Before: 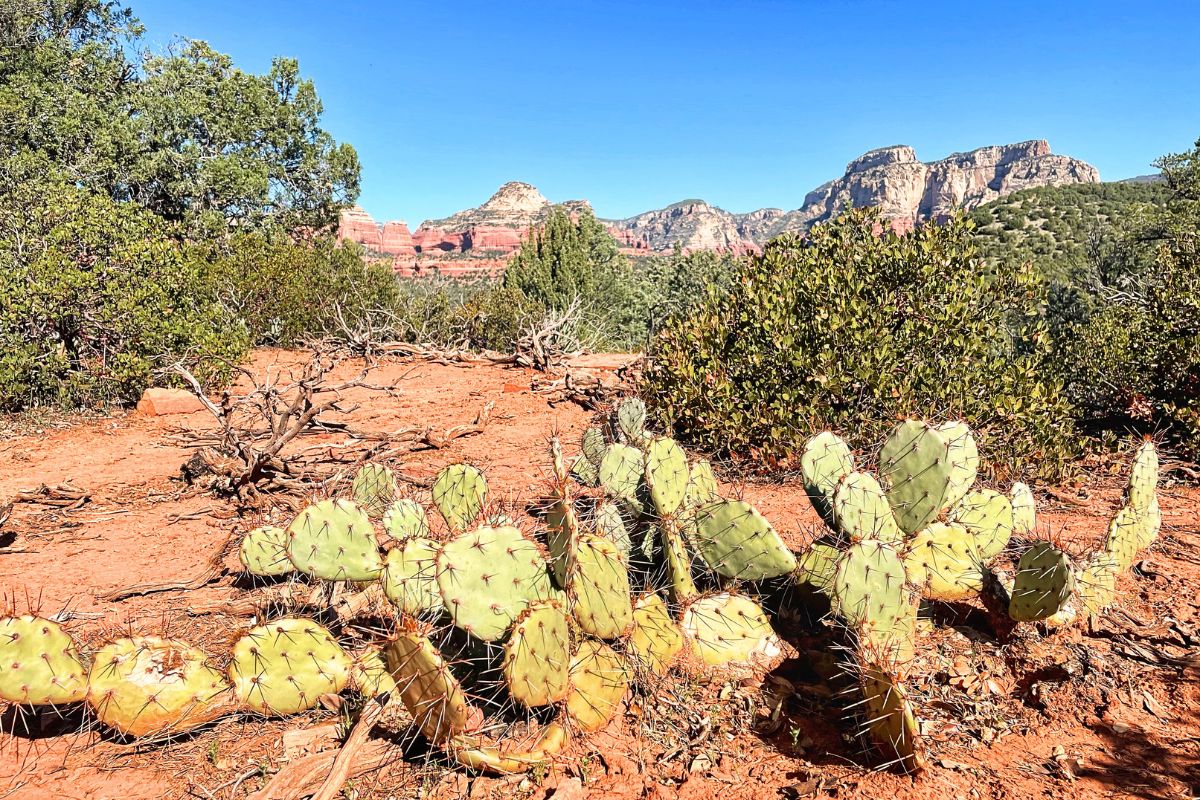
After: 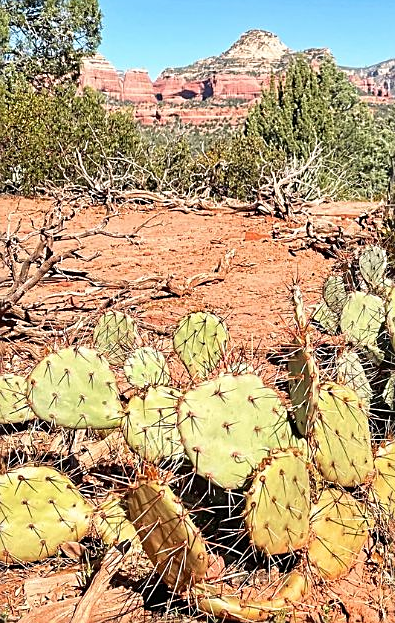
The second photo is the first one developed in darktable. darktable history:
crop and rotate: left 21.612%, top 19.036%, right 45.468%, bottom 2.968%
sharpen: on, module defaults
